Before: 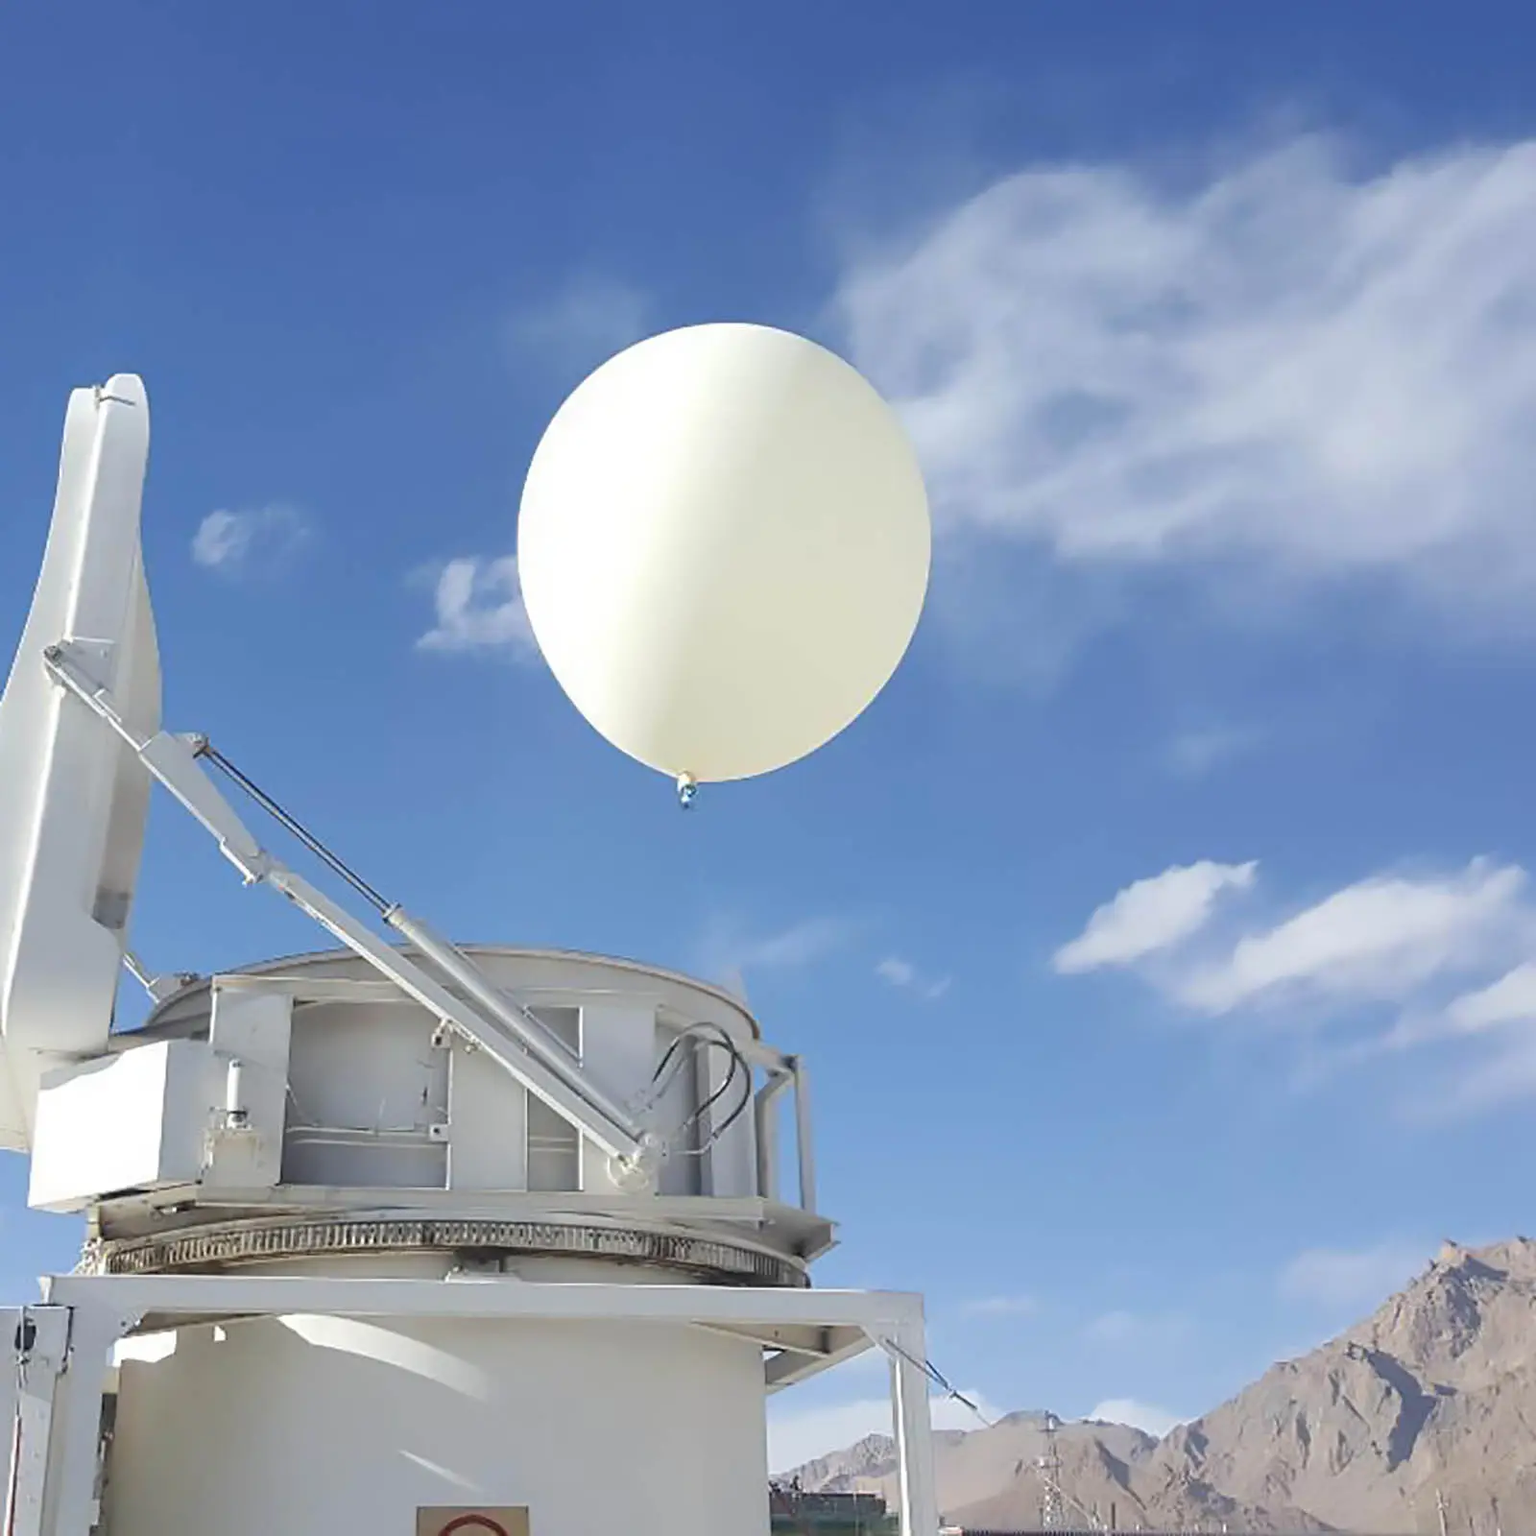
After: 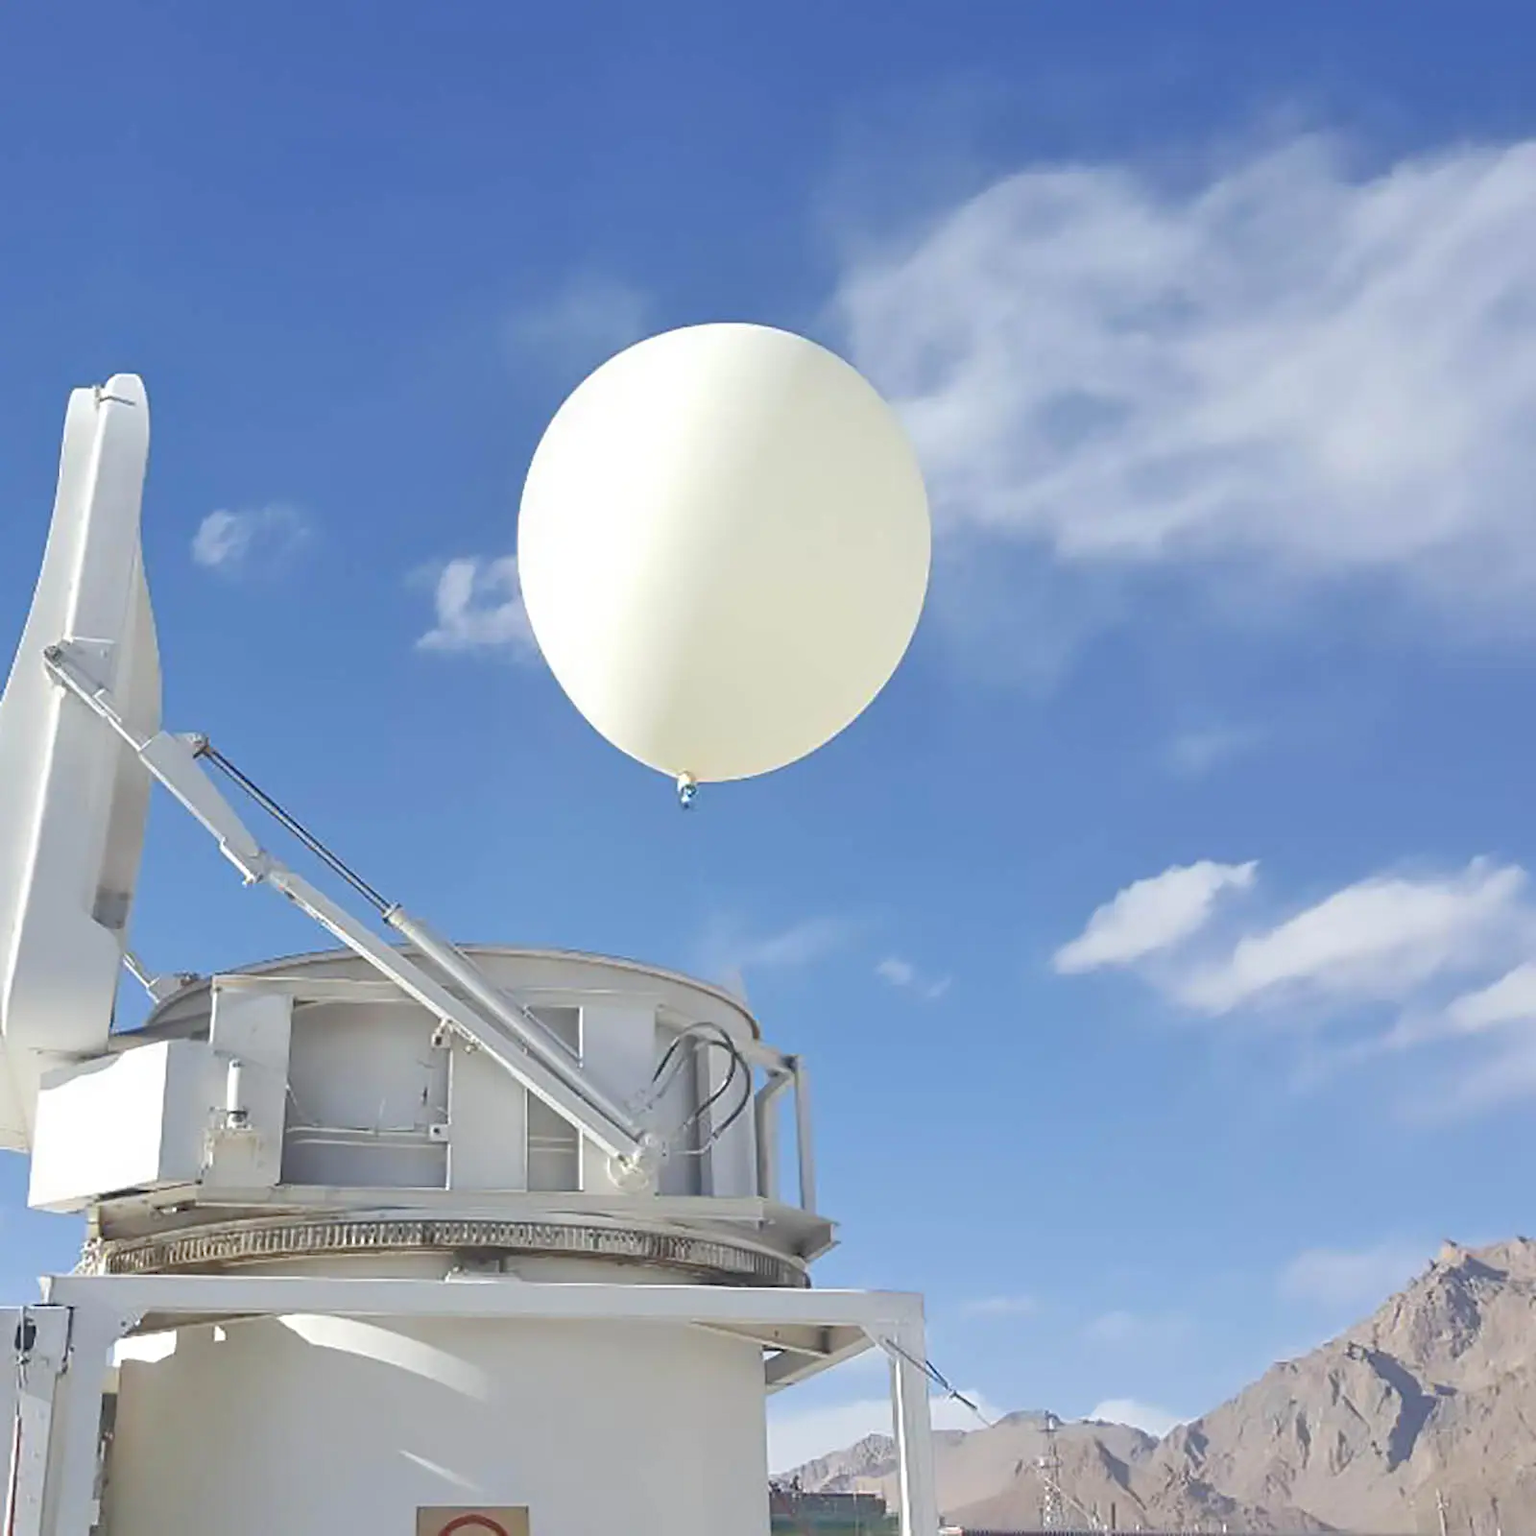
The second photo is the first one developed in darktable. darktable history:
tone equalizer: -7 EV 0.147 EV, -6 EV 0.565 EV, -5 EV 1.15 EV, -4 EV 1.34 EV, -3 EV 1.16 EV, -2 EV 0.6 EV, -1 EV 0.163 EV
